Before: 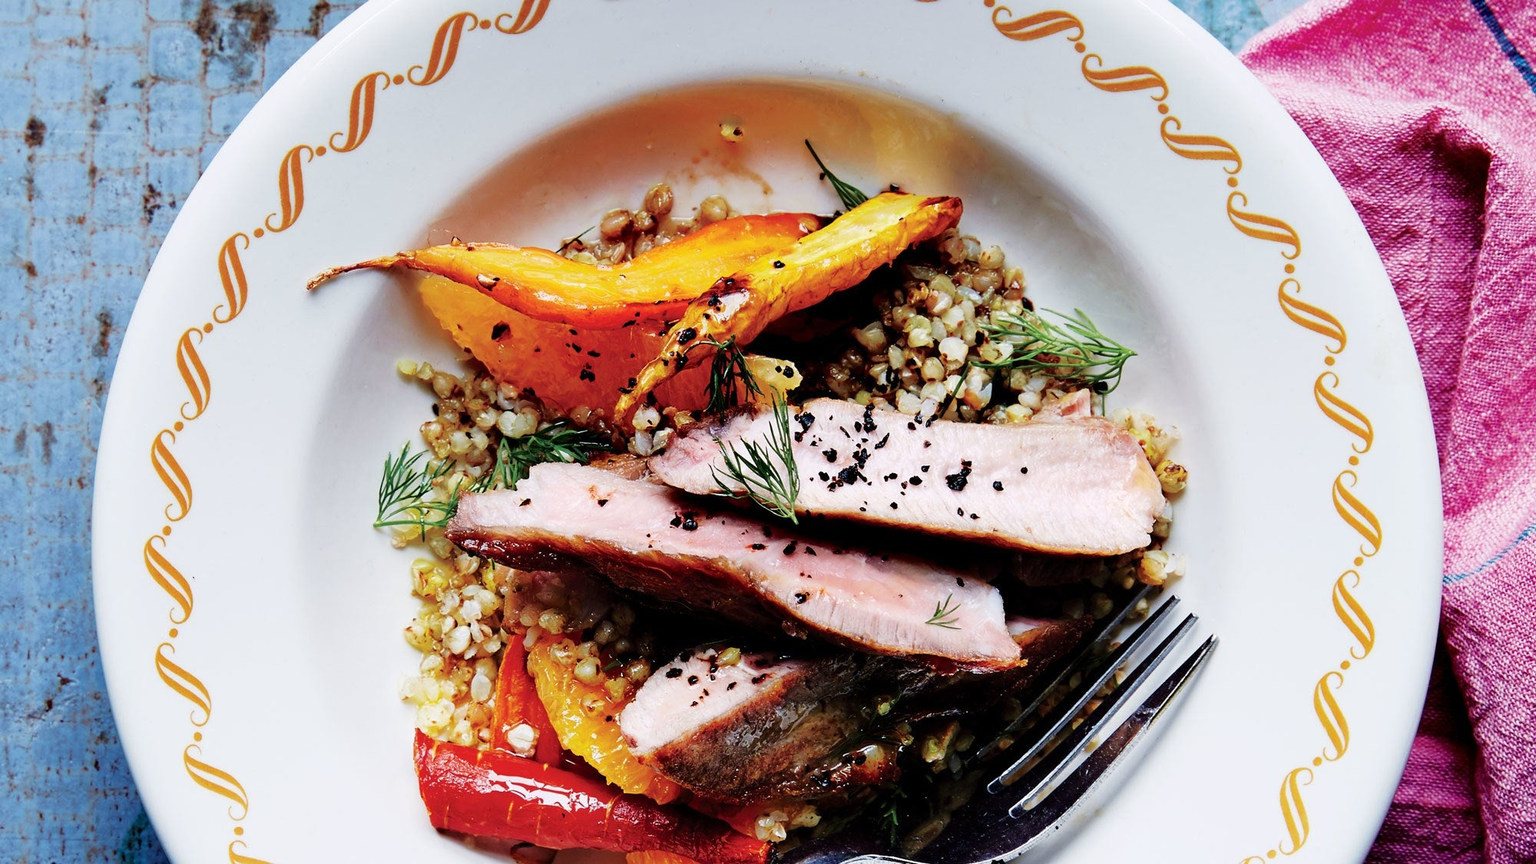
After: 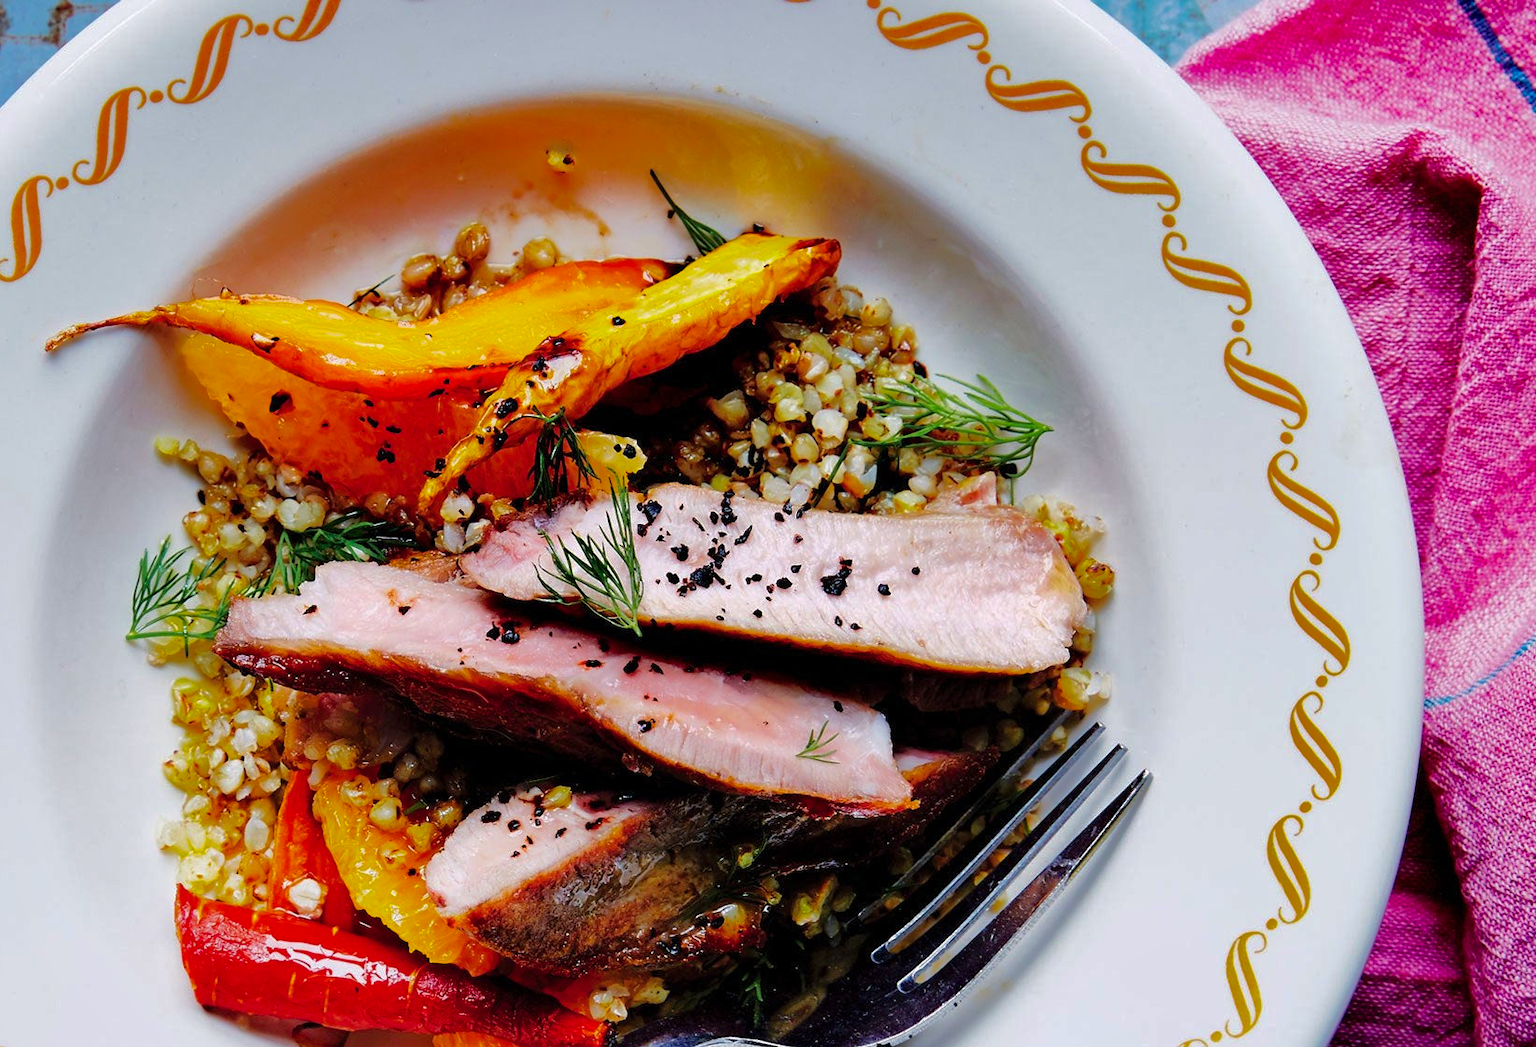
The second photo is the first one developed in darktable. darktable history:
crop: left 17.582%, bottom 0.031%
color balance rgb: perceptual saturation grading › global saturation 25%, global vibrance 20%
shadows and highlights: shadows 40, highlights -60
